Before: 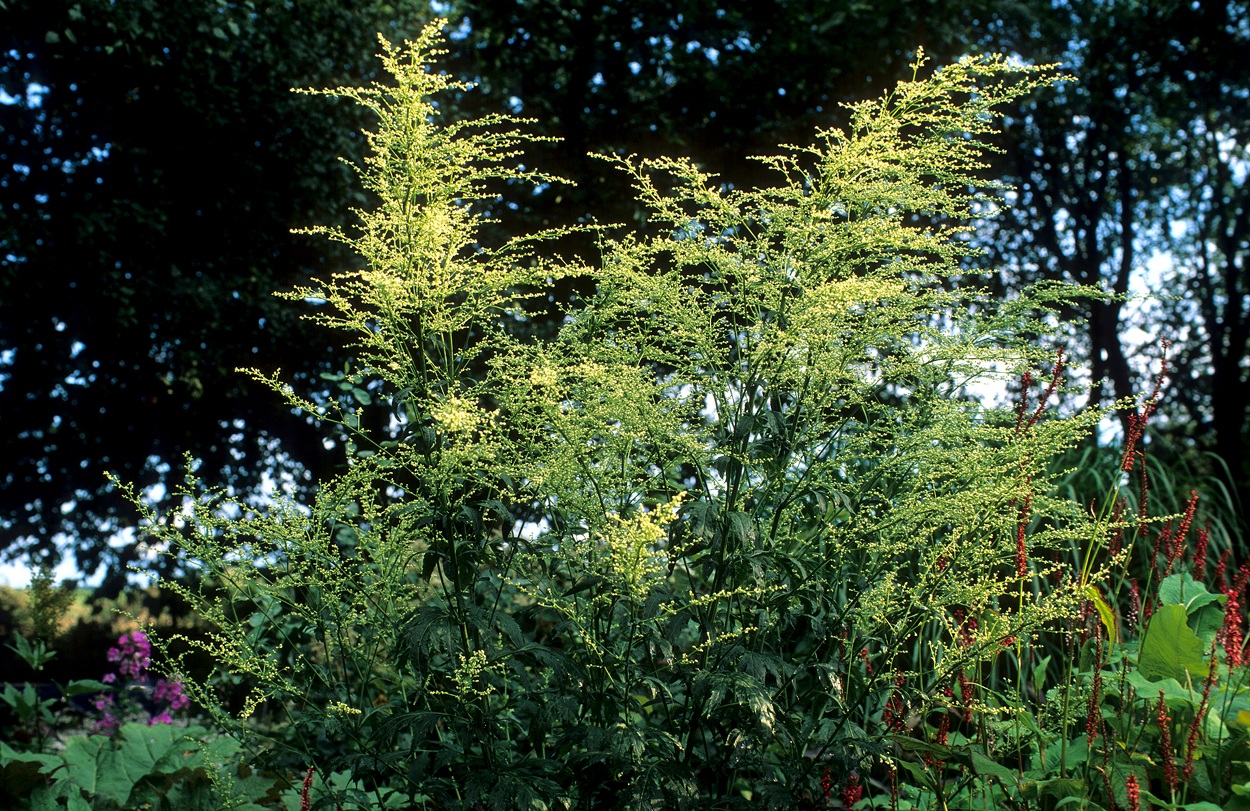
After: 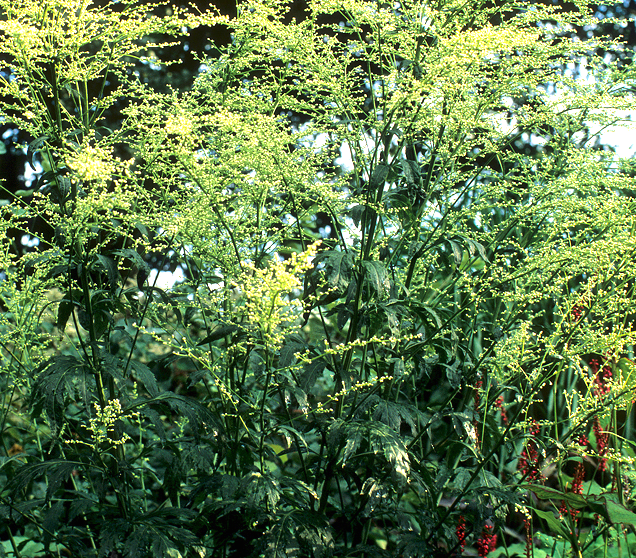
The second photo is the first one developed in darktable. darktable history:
crop and rotate: left 29.237%, top 31.152%, right 19.807%
exposure: black level correction 0, exposure 1 EV, compensate exposure bias true, compensate highlight preservation false
